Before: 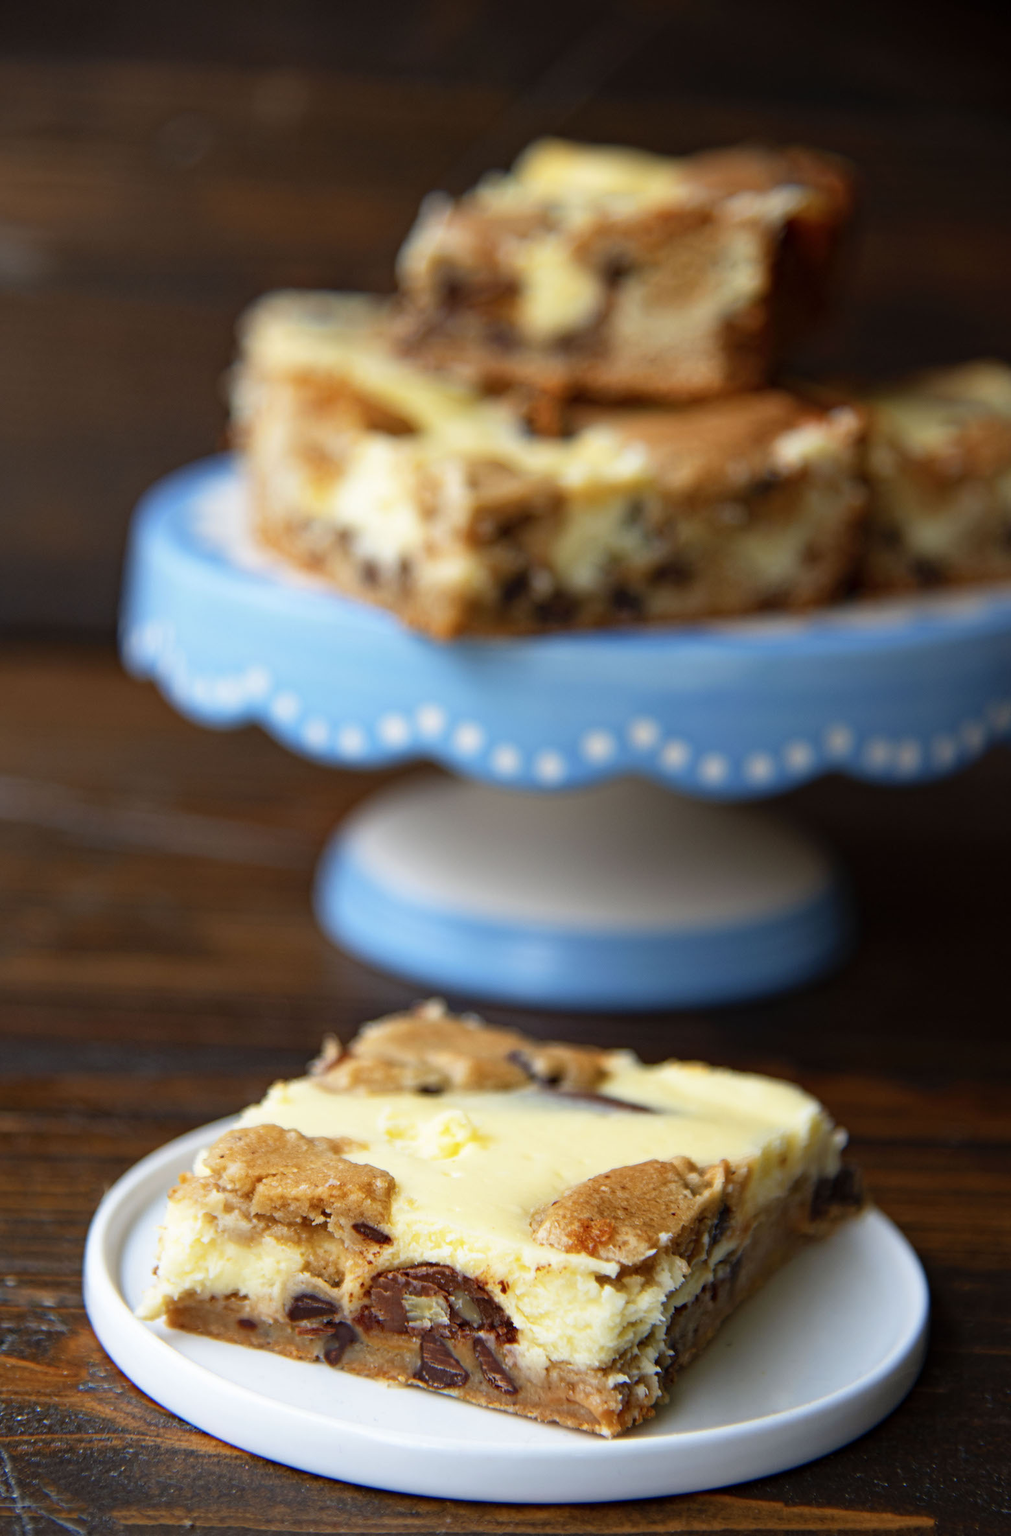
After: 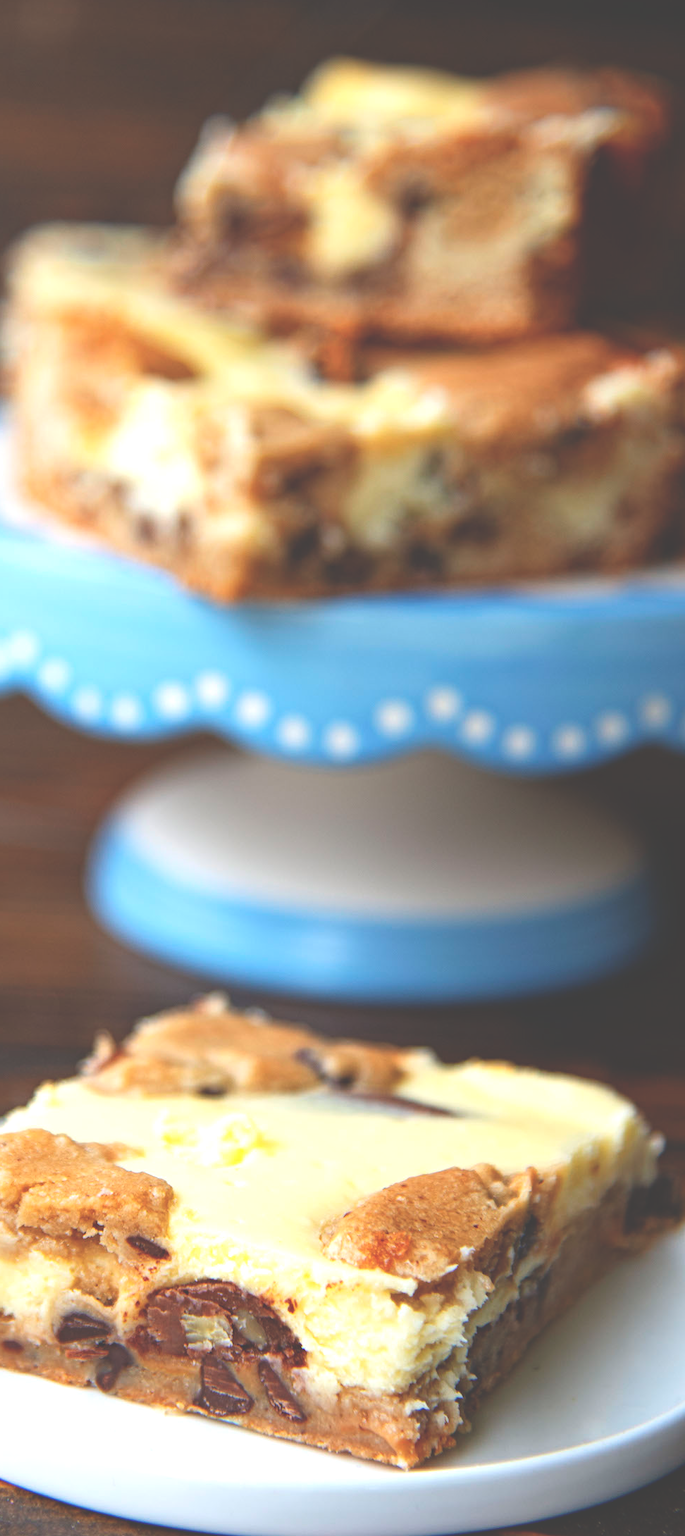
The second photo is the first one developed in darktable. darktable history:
contrast brightness saturation: contrast 0.045
exposure: black level correction -0.039, exposure 0.064 EV, compensate exposure bias true, compensate highlight preservation false
crop and rotate: left 23.342%, top 5.644%, right 14.23%, bottom 2.362%
